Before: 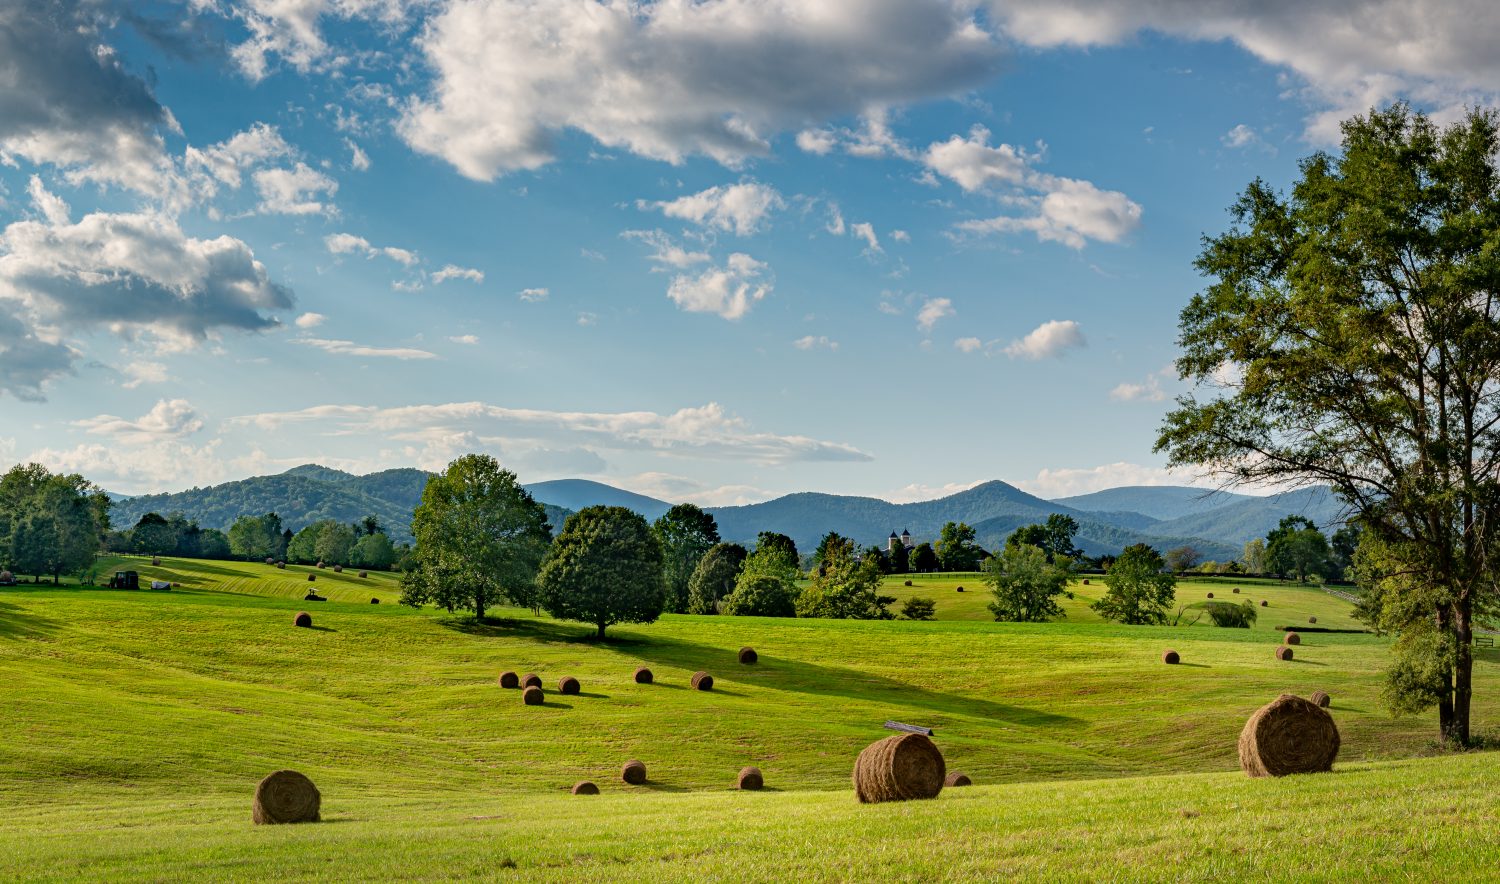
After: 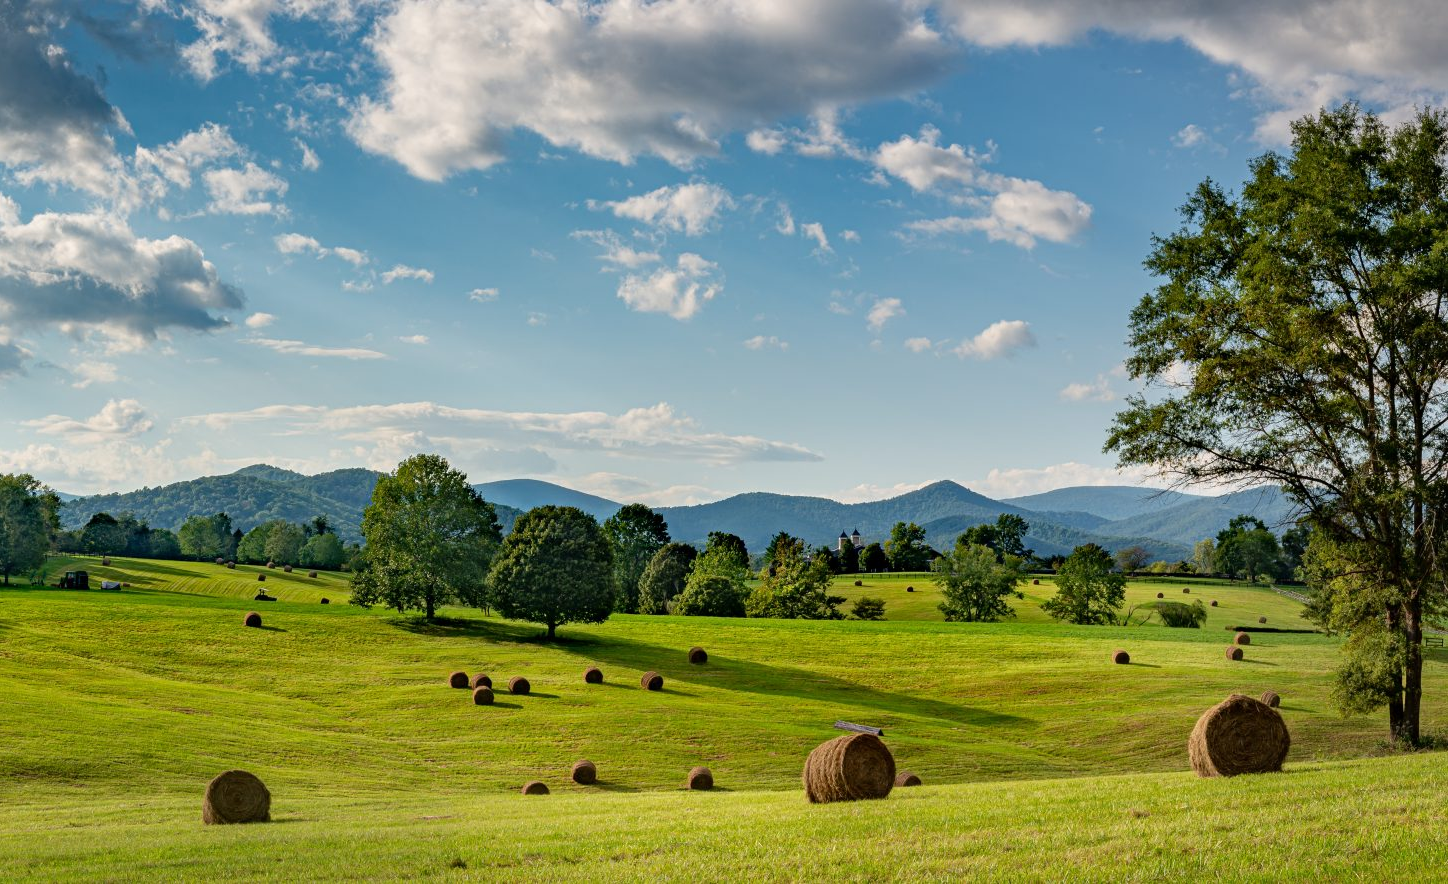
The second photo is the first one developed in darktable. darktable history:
crop and rotate: left 3.42%
